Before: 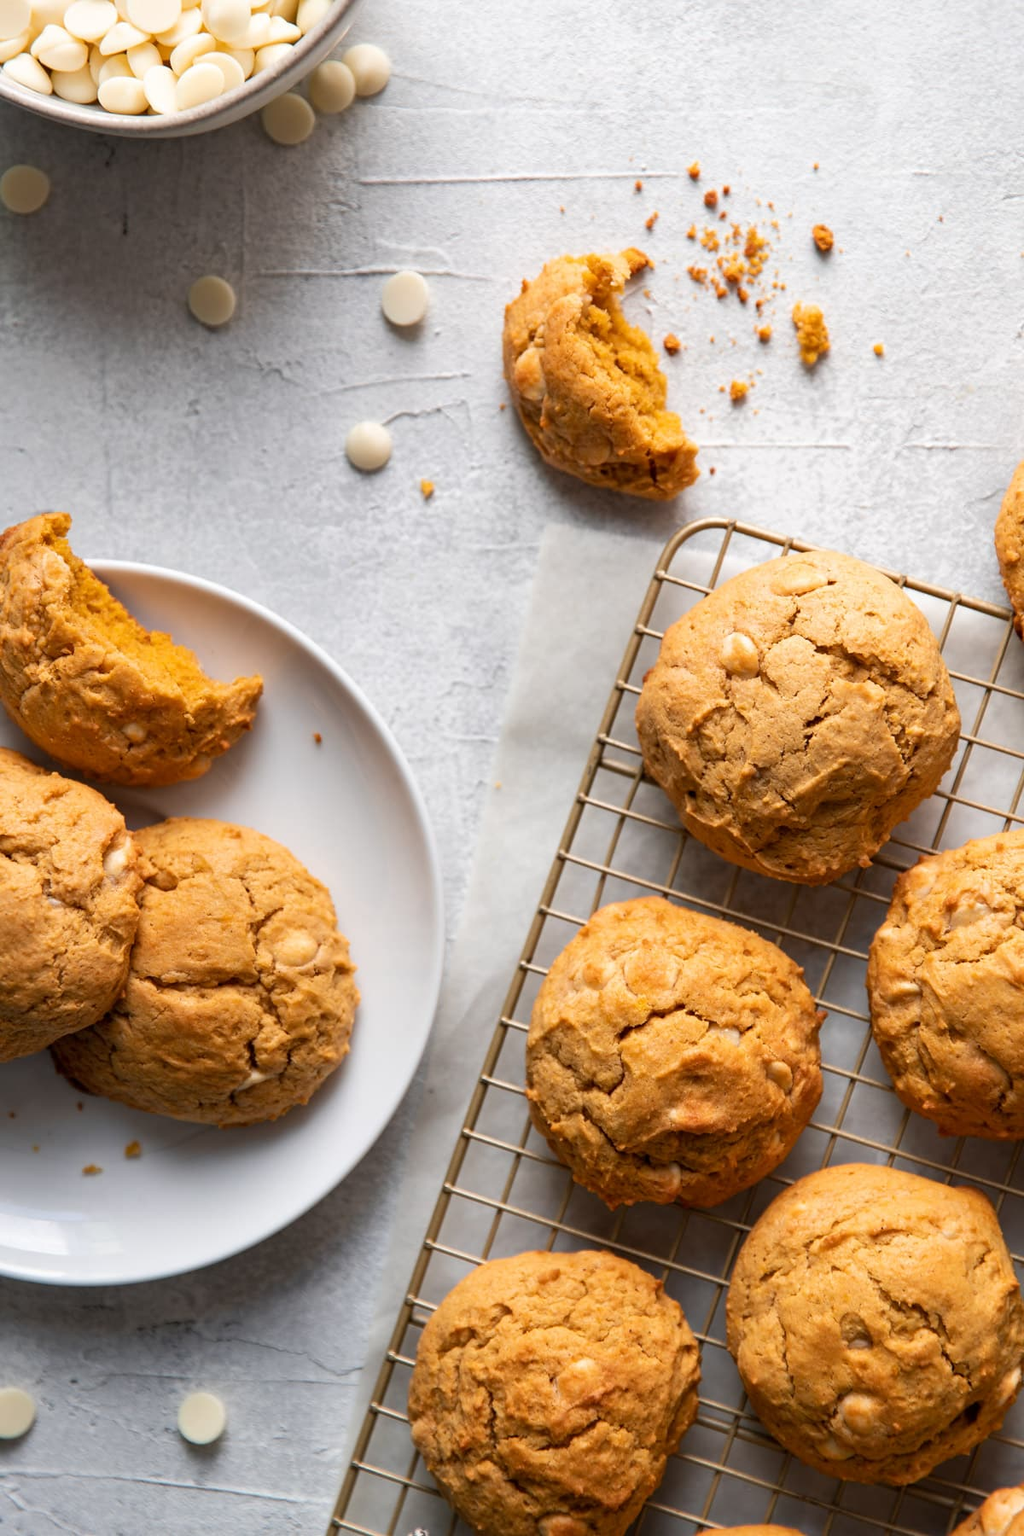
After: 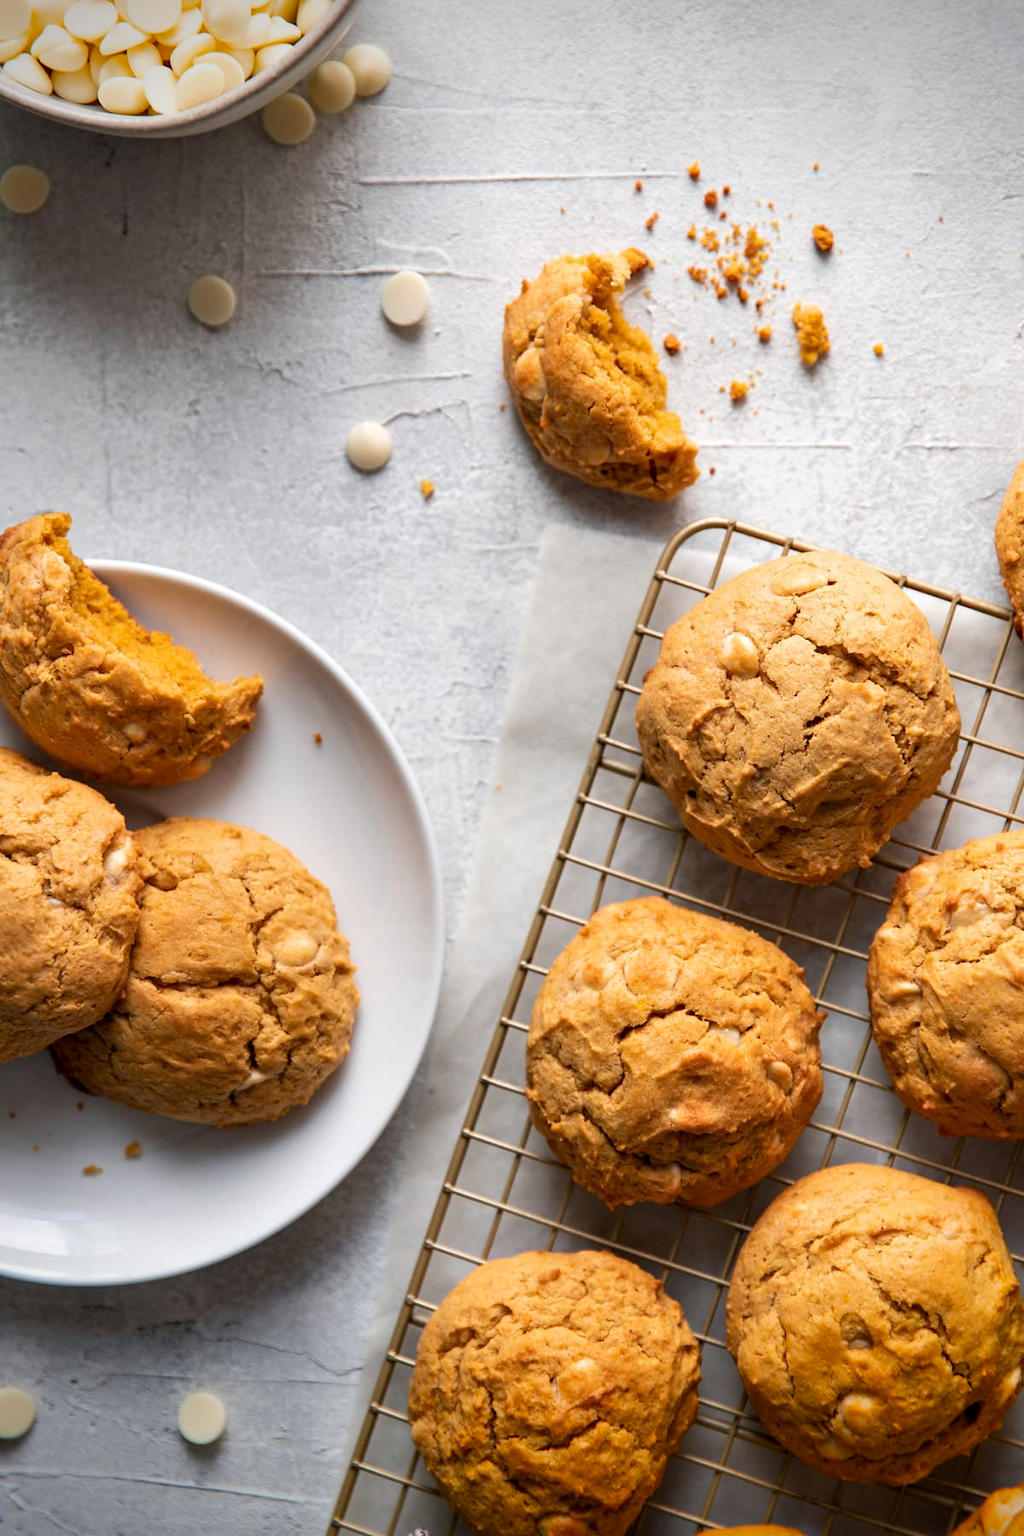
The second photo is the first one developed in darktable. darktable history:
contrast equalizer: octaves 7, y [[0.6 ×6], [0.55 ×6], [0 ×6], [0 ×6], [0 ×6]], mix 0.15
vignetting: fall-off start 88.53%, fall-off radius 44.2%, saturation 0.376, width/height ratio 1.161
